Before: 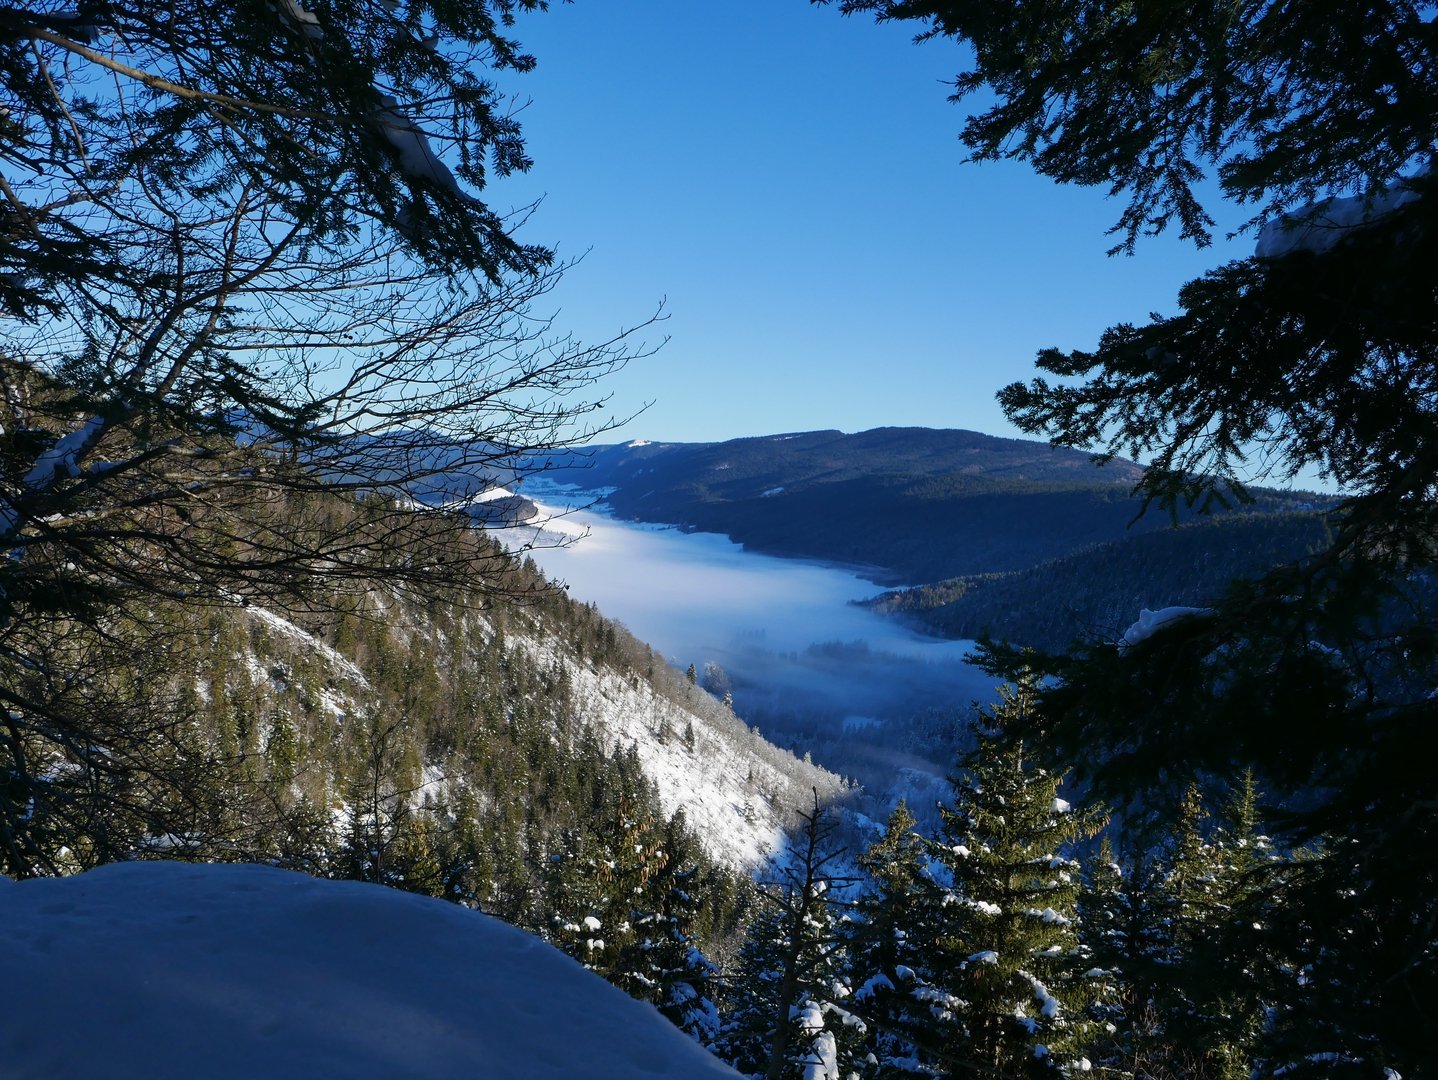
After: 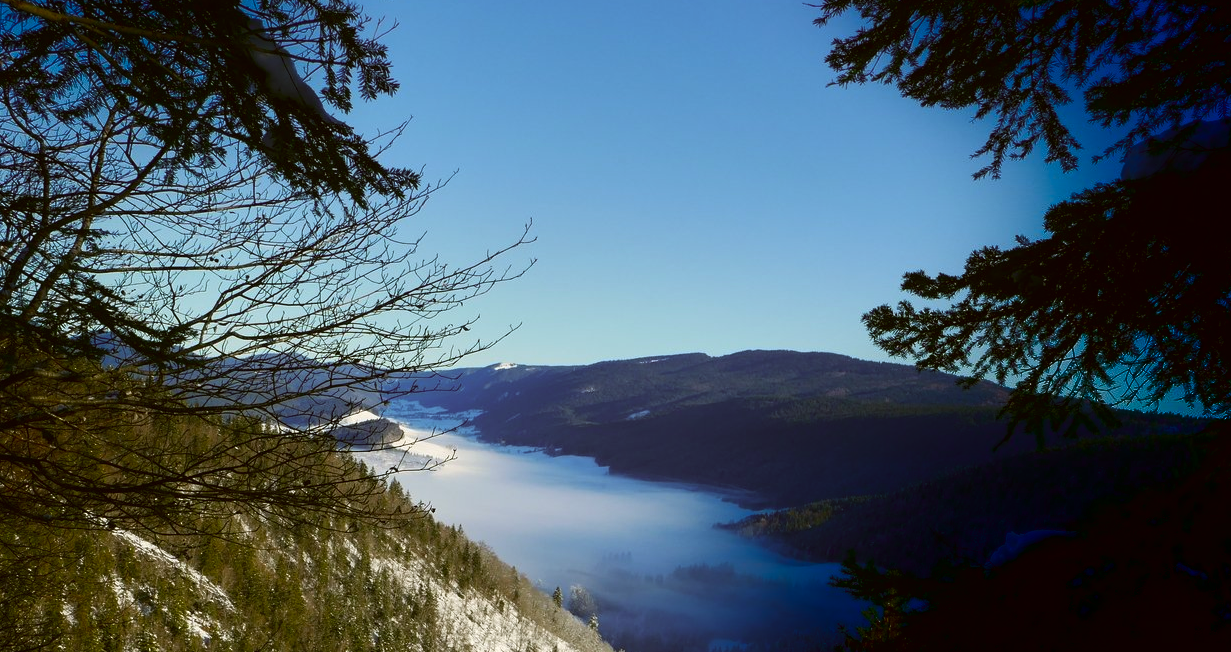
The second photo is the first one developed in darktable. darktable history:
white balance: red 1.004, blue 1.024
shadows and highlights: shadows -88.03, highlights -35.45, shadows color adjustment 99.15%, highlights color adjustment 0%, soften with gaussian
crop and rotate: left 9.345%, top 7.22%, right 4.982%, bottom 32.331%
color correction: highlights a* -1.43, highlights b* 10.12, shadows a* 0.395, shadows b* 19.35
color contrast: green-magenta contrast 1.1, blue-yellow contrast 1.1, unbound 0
